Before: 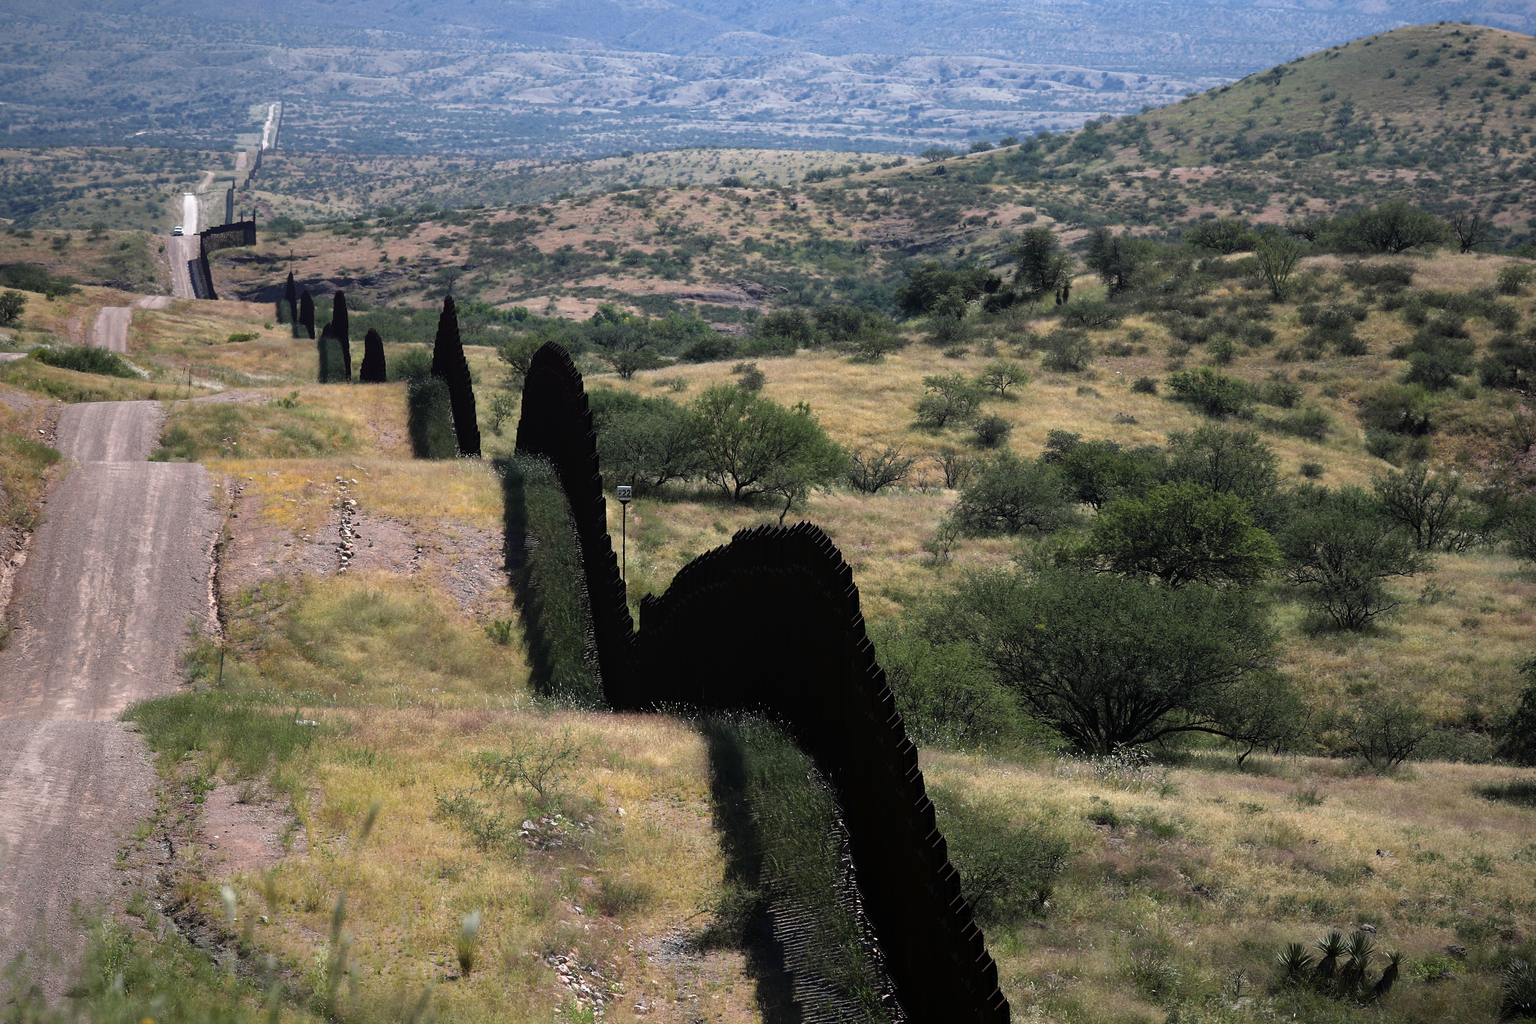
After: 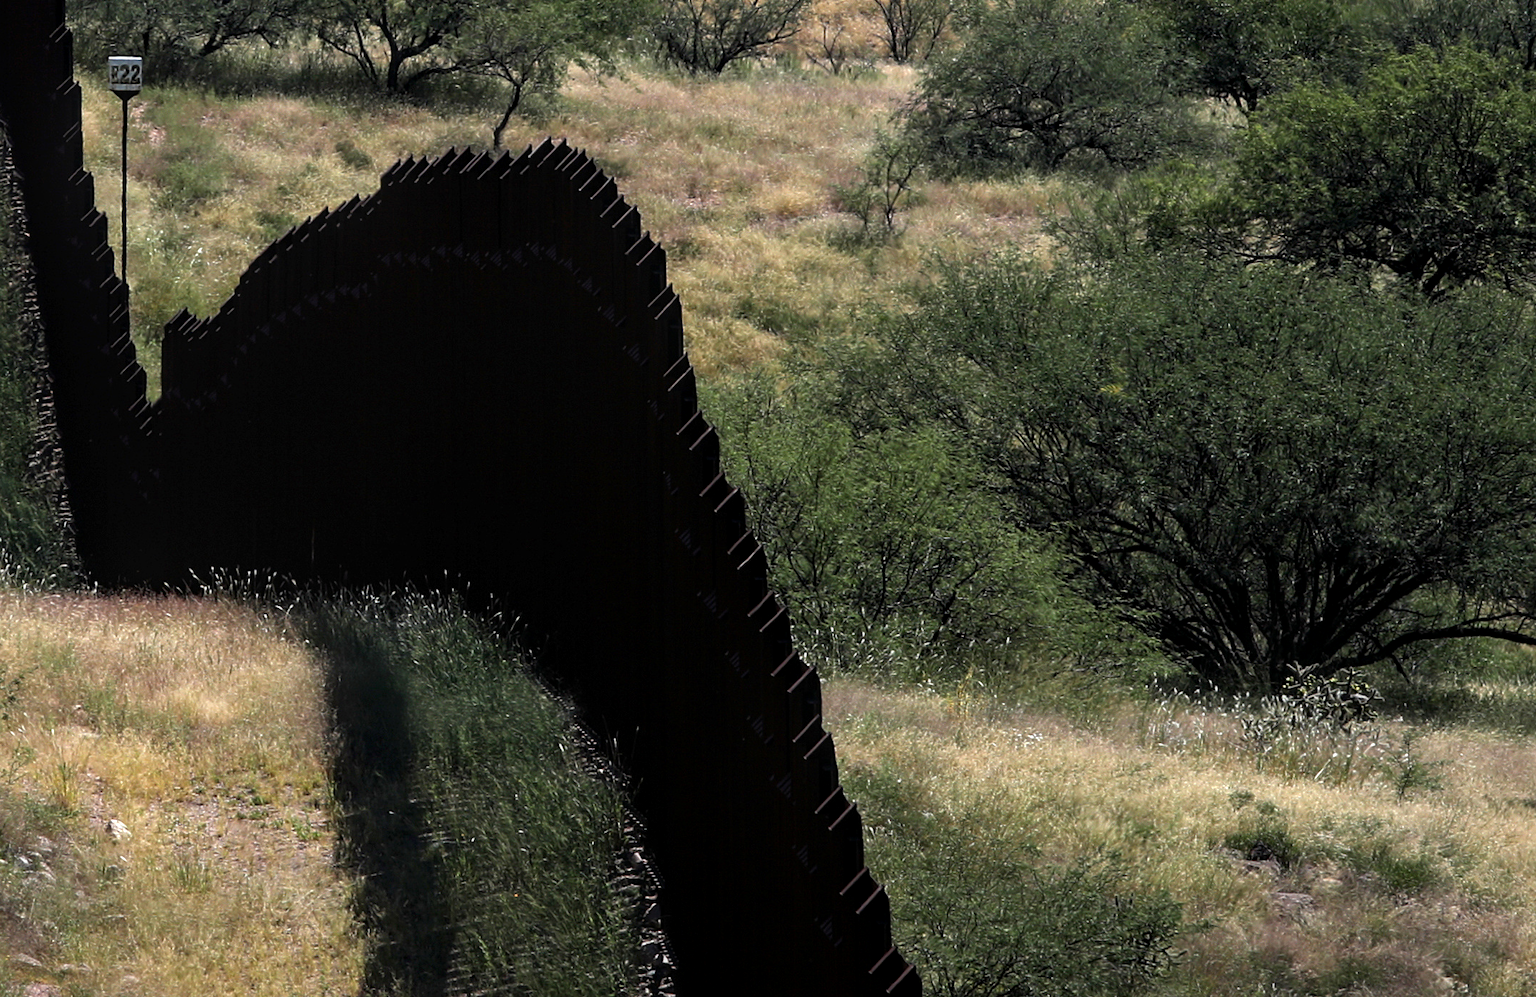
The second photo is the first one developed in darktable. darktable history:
local contrast: on, module defaults
crop: left 37.221%, top 45.169%, right 20.63%, bottom 13.777%
